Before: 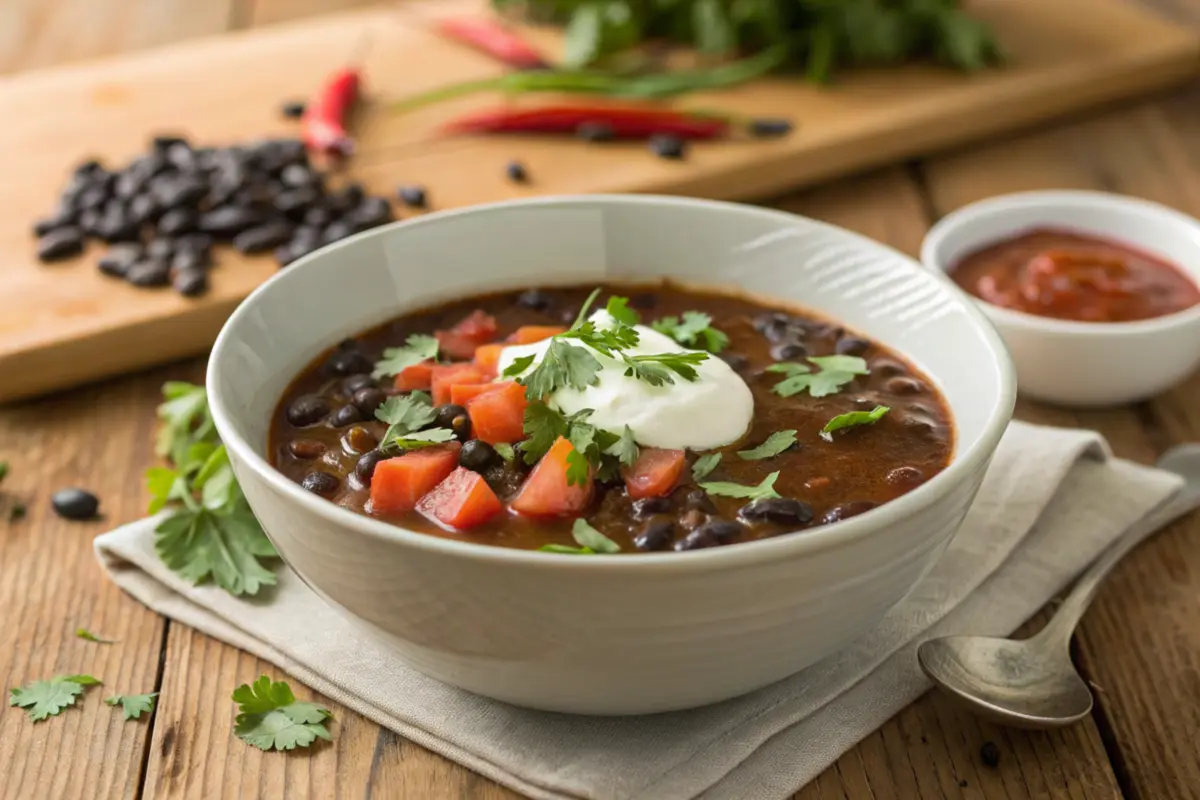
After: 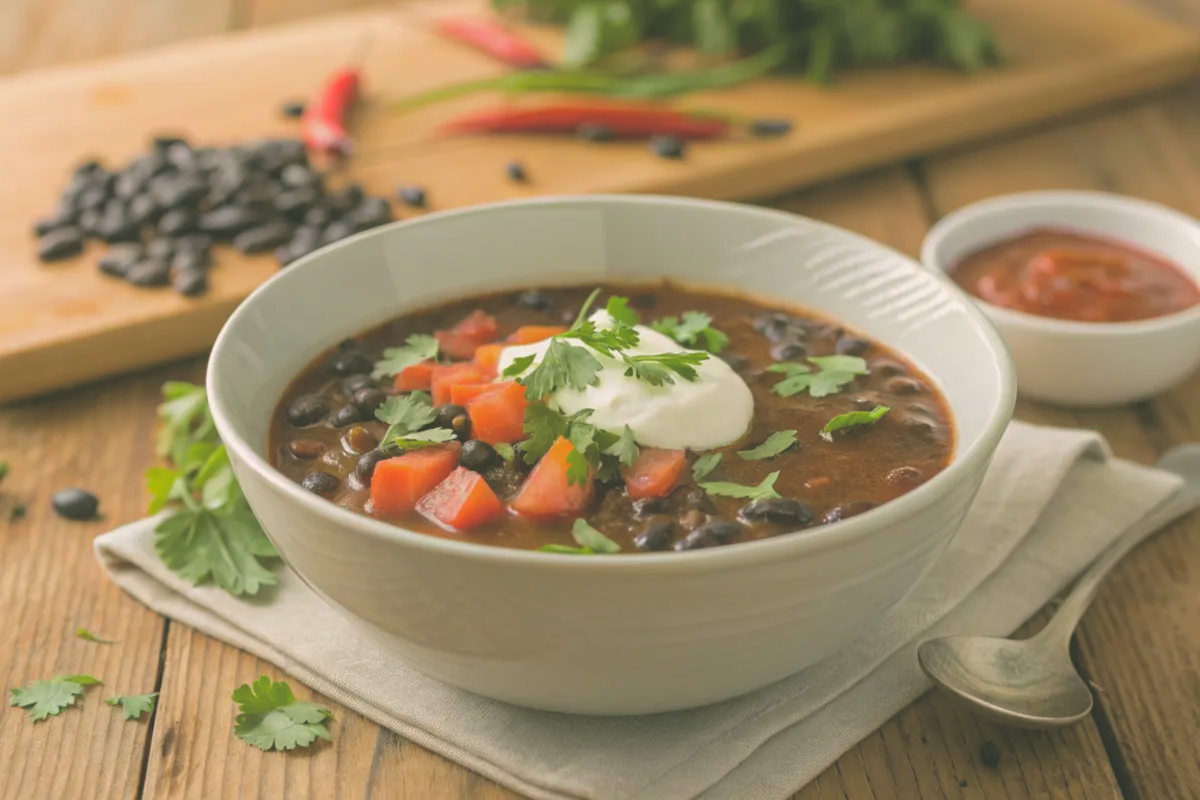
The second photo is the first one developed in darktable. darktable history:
exposure: black level correction -0.015, exposure -0.193 EV, compensate highlight preservation false
color correction: highlights a* 3.95, highlights b* 4.96, shadows a* -7.85, shadows b* 5.08
tone curve: curves: ch0 [(0, 0) (0.004, 0.008) (0.077, 0.156) (0.169, 0.29) (0.774, 0.774) (1, 1)], color space Lab, independent channels, preserve colors none
